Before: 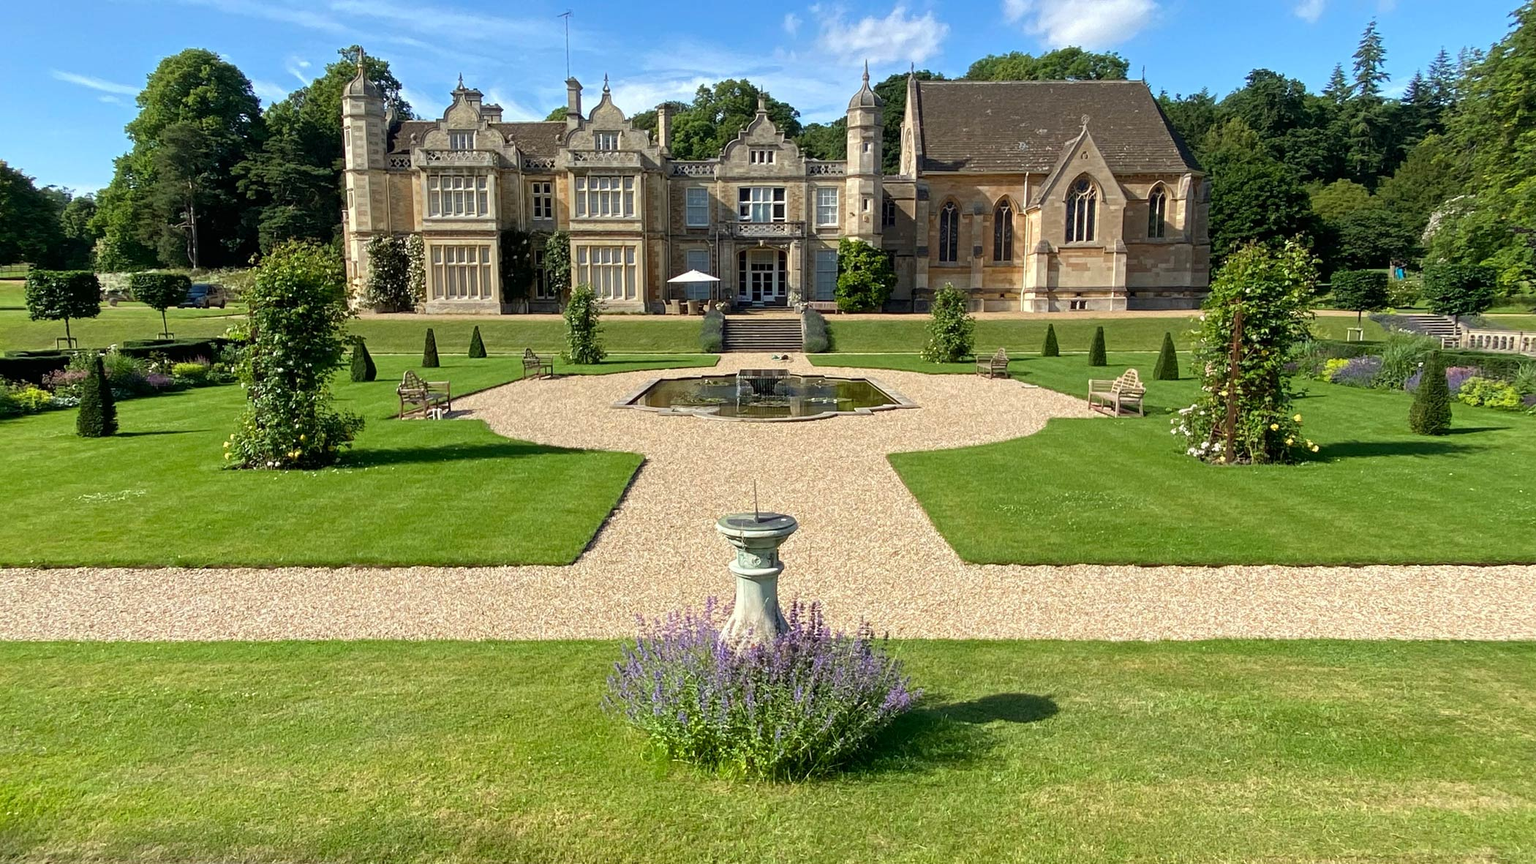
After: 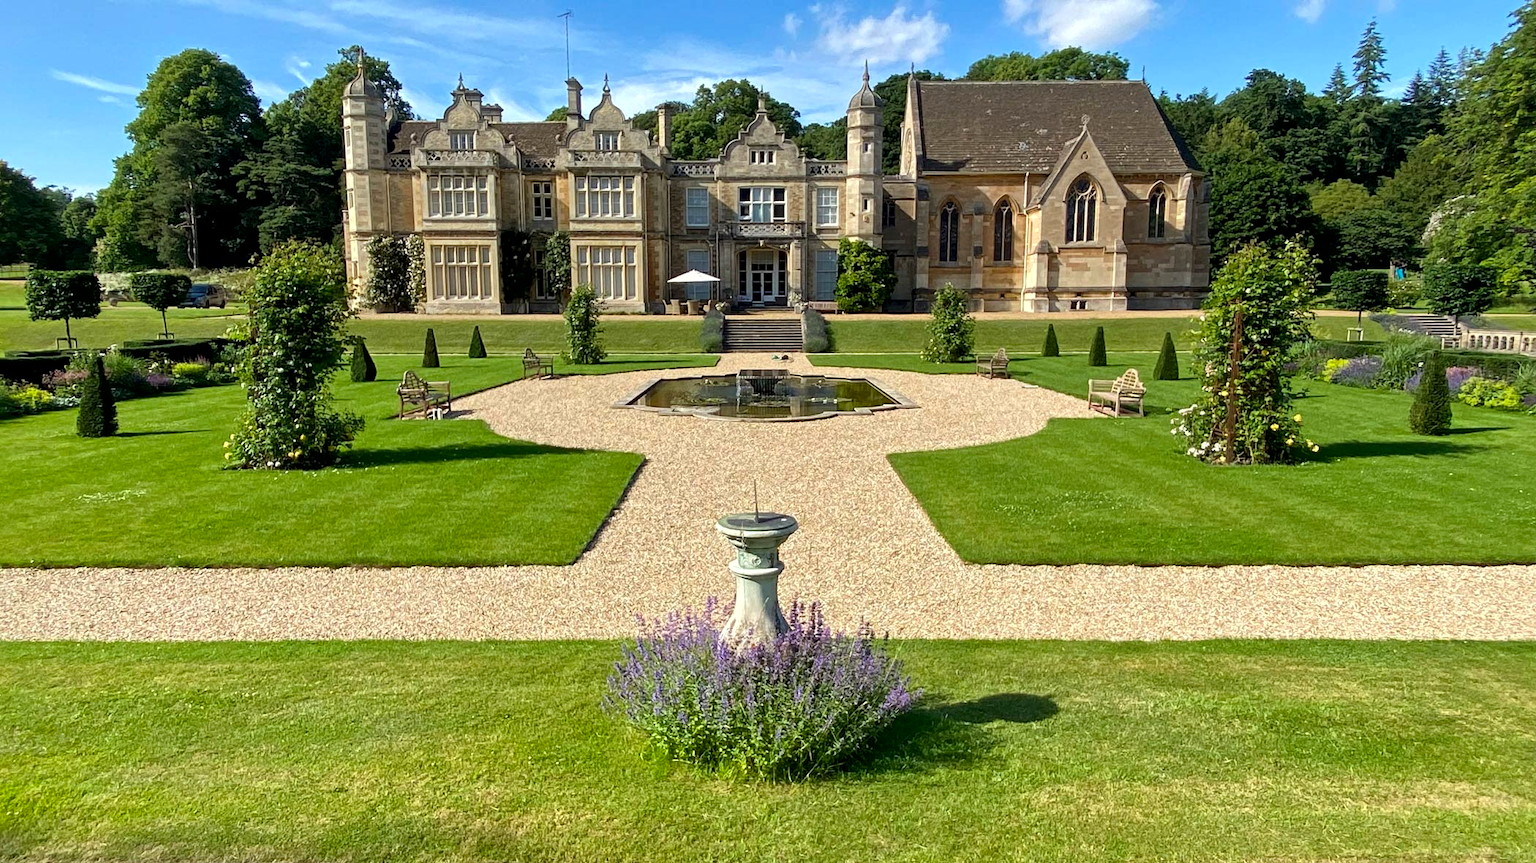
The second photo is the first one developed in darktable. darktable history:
color balance rgb: perceptual saturation grading › global saturation 10.859%
local contrast: mode bilateral grid, contrast 20, coarseness 50, detail 132%, midtone range 0.2
